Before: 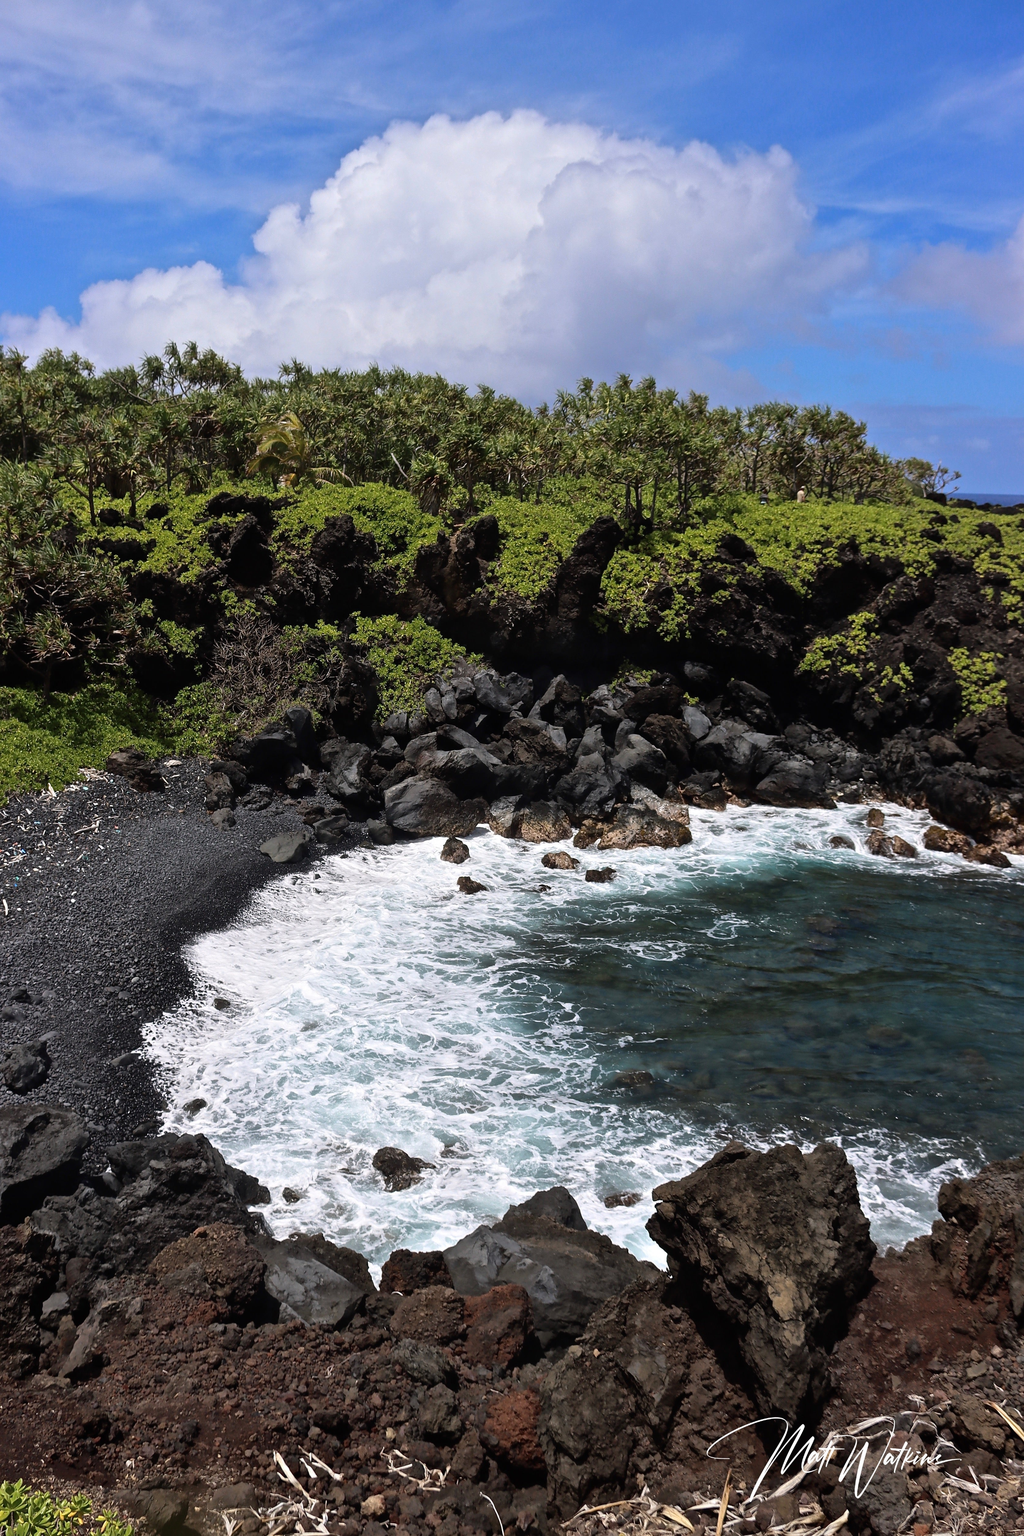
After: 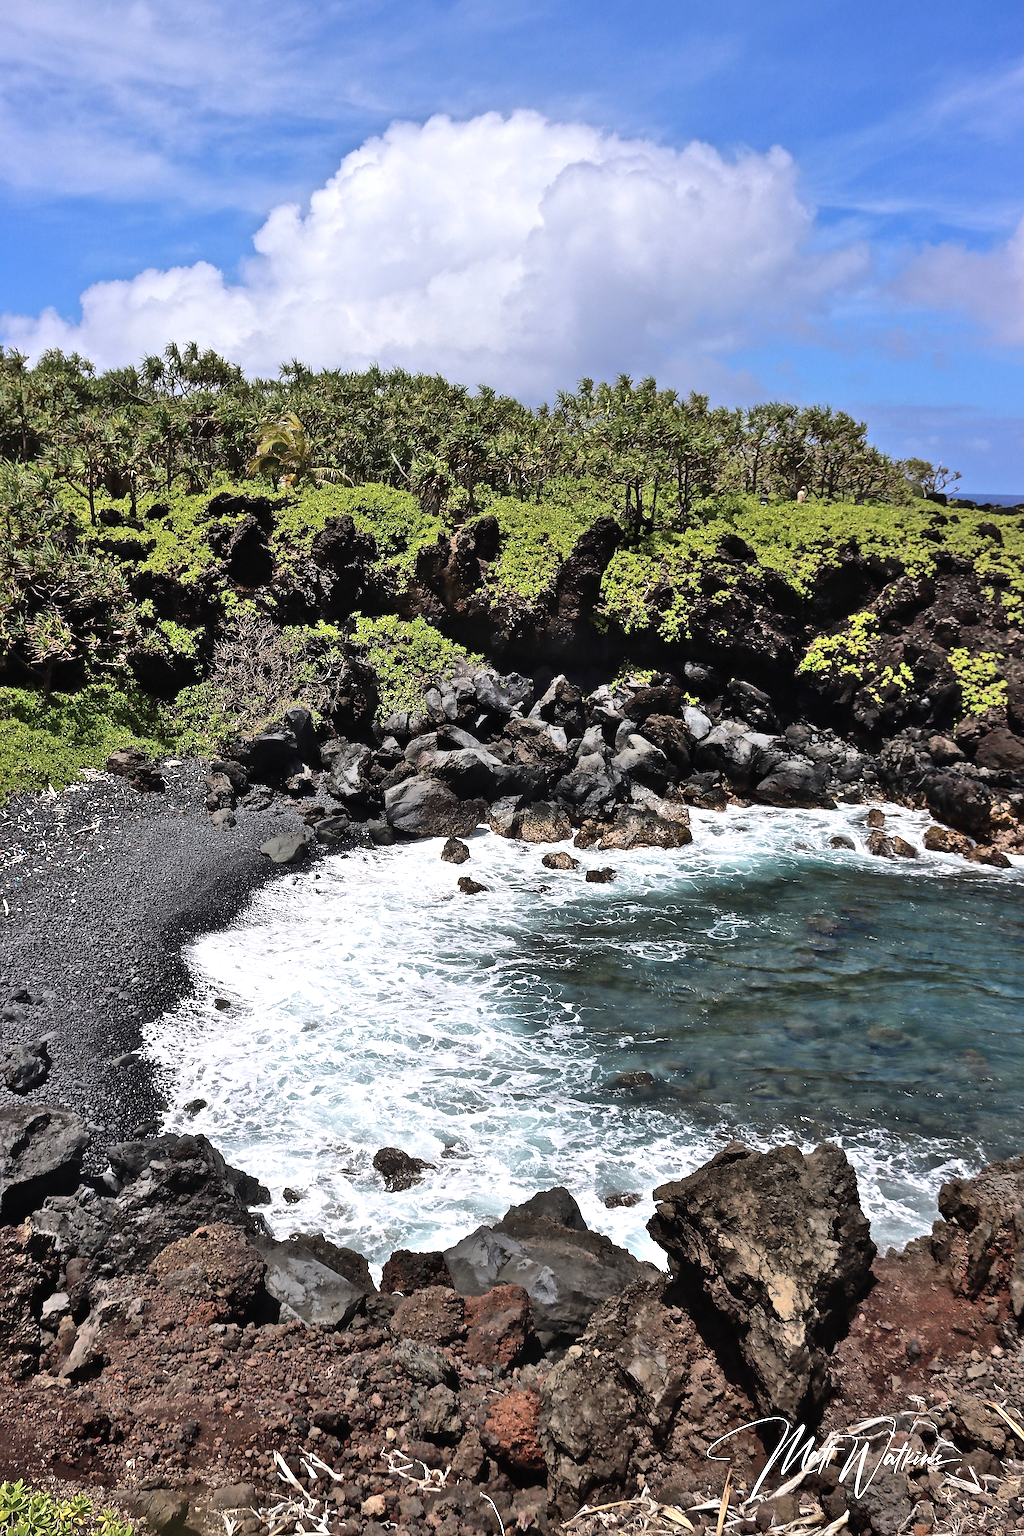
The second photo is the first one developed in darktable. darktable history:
sharpen: radius 1.363, amount 1.252, threshold 0.75
shadows and highlights: radius 110.33, shadows 51.1, white point adjustment 9.16, highlights -4.88, soften with gaussian
